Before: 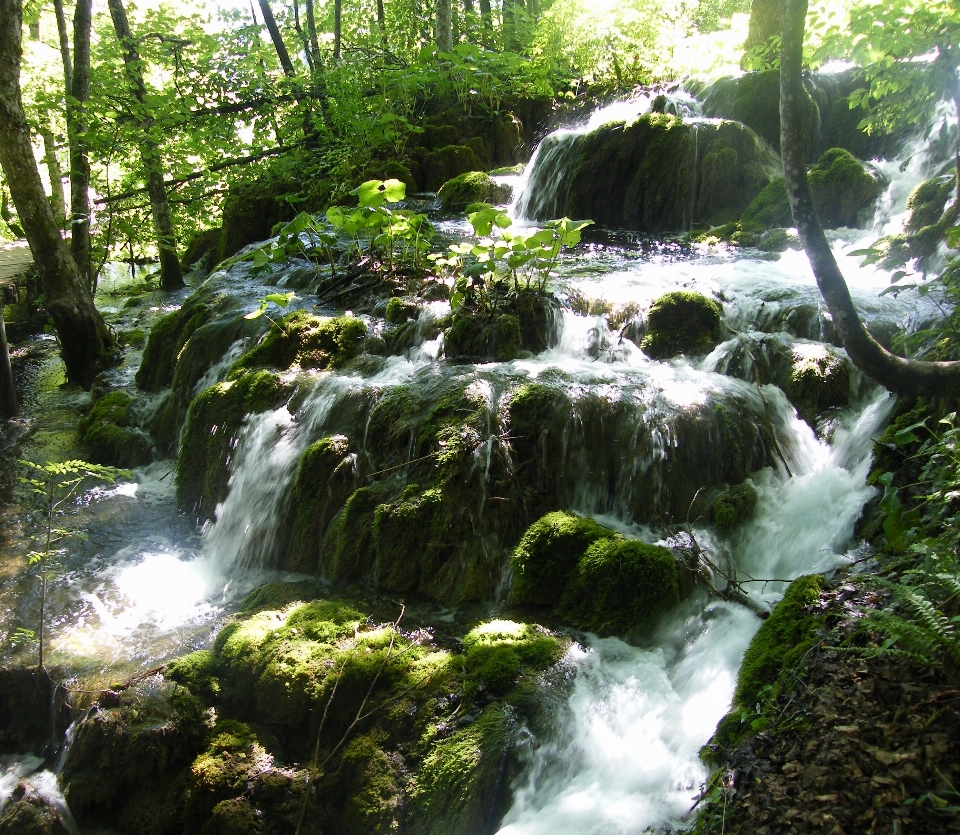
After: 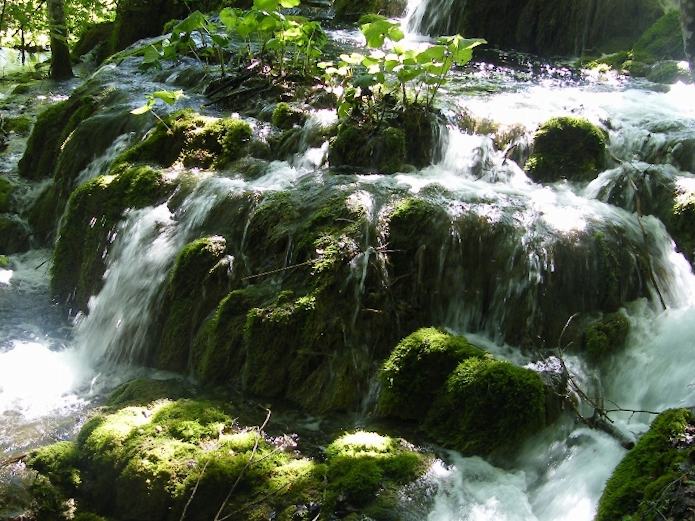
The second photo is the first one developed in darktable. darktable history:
crop and rotate: angle -3.98°, left 9.776%, top 20.606%, right 12.171%, bottom 12.116%
